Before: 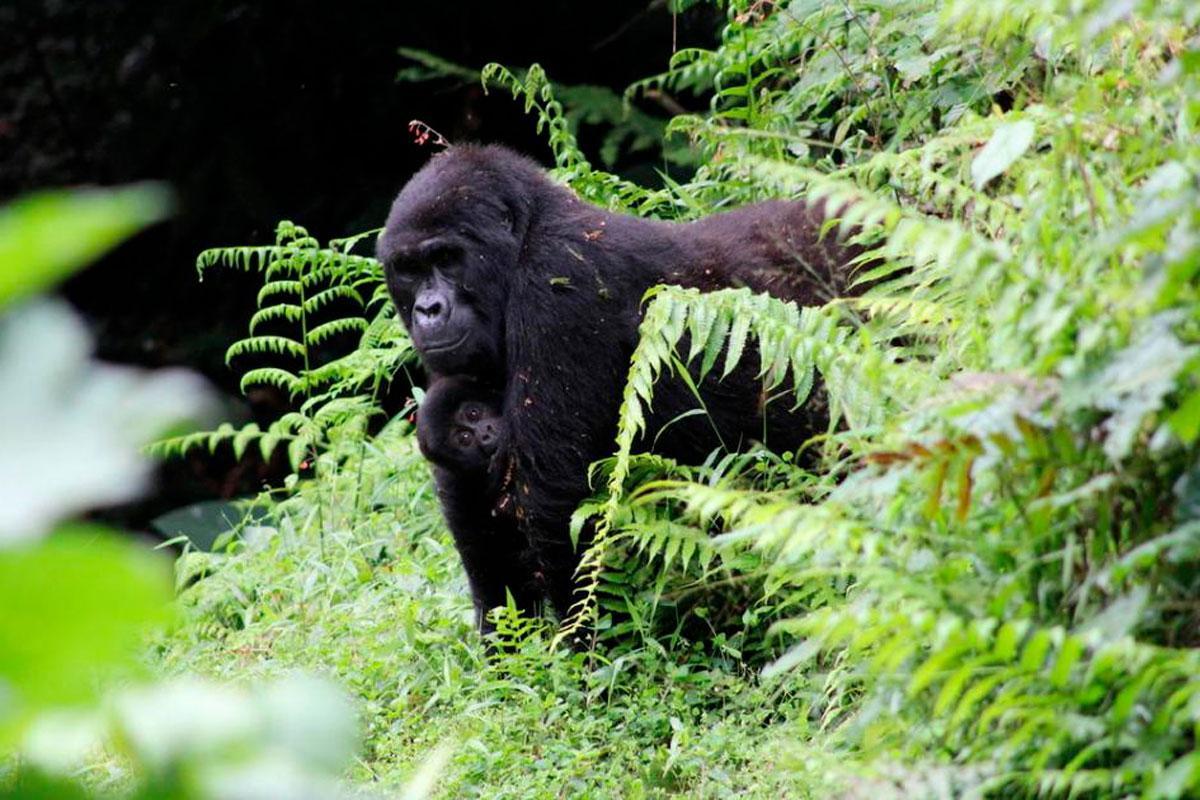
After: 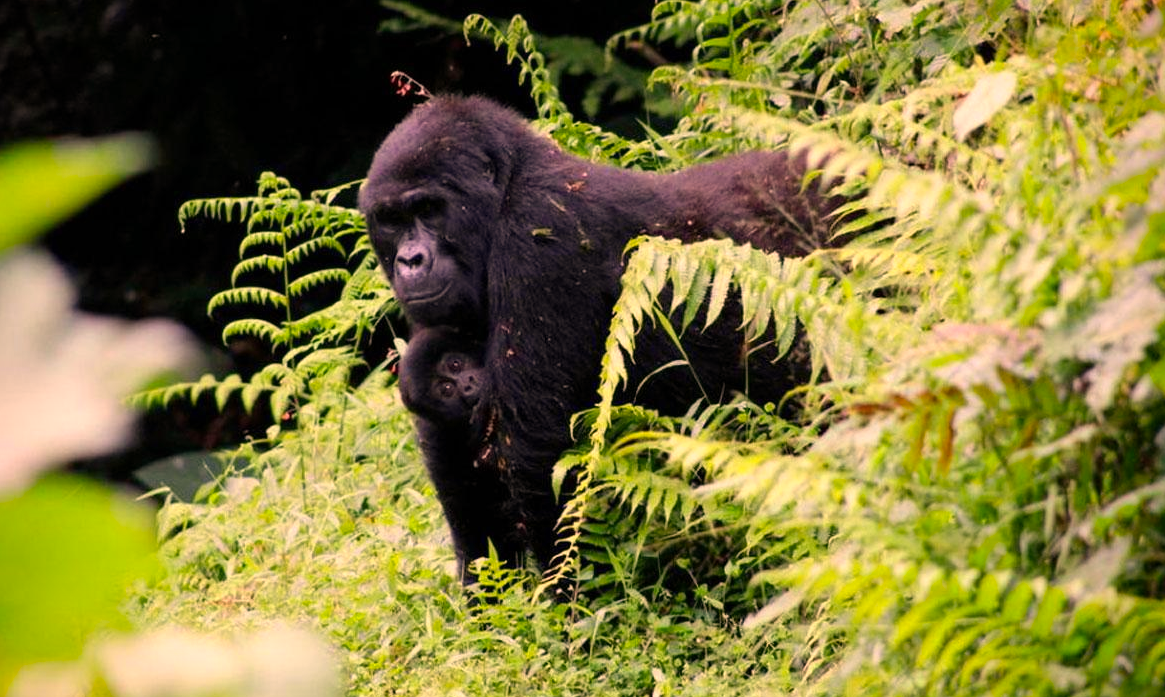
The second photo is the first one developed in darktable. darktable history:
vignetting: fall-off start 88.53%, fall-off radius 44.2%, saturation 0.376, width/height ratio 1.161
crop: left 1.507%, top 6.147%, right 1.379%, bottom 6.637%
color correction: highlights a* 21.88, highlights b* 22.25
